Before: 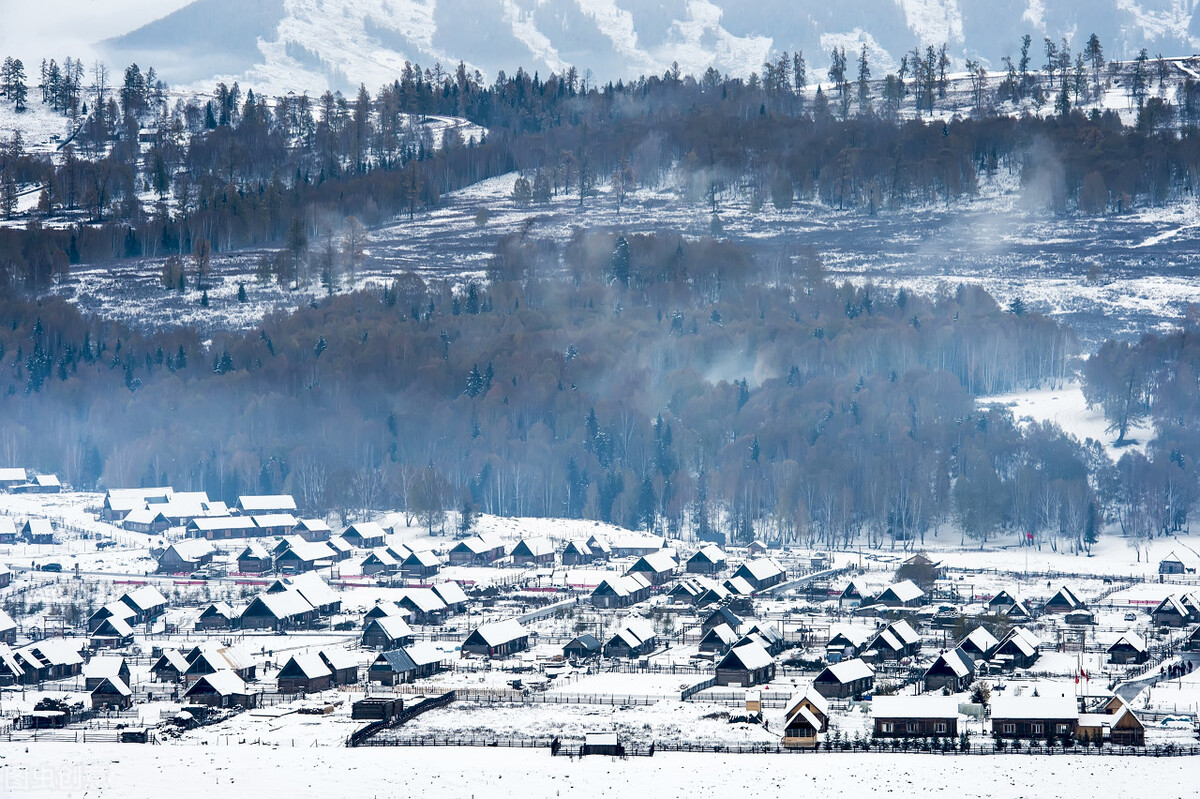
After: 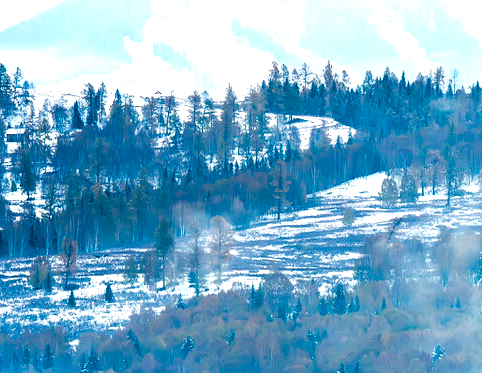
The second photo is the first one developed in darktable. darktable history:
color calibration: output R [0.994, 0.059, -0.119, 0], output G [-0.036, 1.09, -0.119, 0], output B [0.078, -0.108, 0.961, 0], x 0.342, y 0.355, temperature 5145.94 K
exposure: black level correction 0, exposure 1.107 EV, compensate highlight preservation false
crop and rotate: left 11.13%, top 0.12%, right 48.683%, bottom 53.094%
color balance rgb: shadows lift › chroma 1.01%, shadows lift › hue 215.44°, global offset › luminance 0.482%, perceptual saturation grading › global saturation 0.424%, perceptual saturation grading › highlights -17.148%, perceptual saturation grading › mid-tones 32.433%, perceptual saturation grading › shadows 50.591%
